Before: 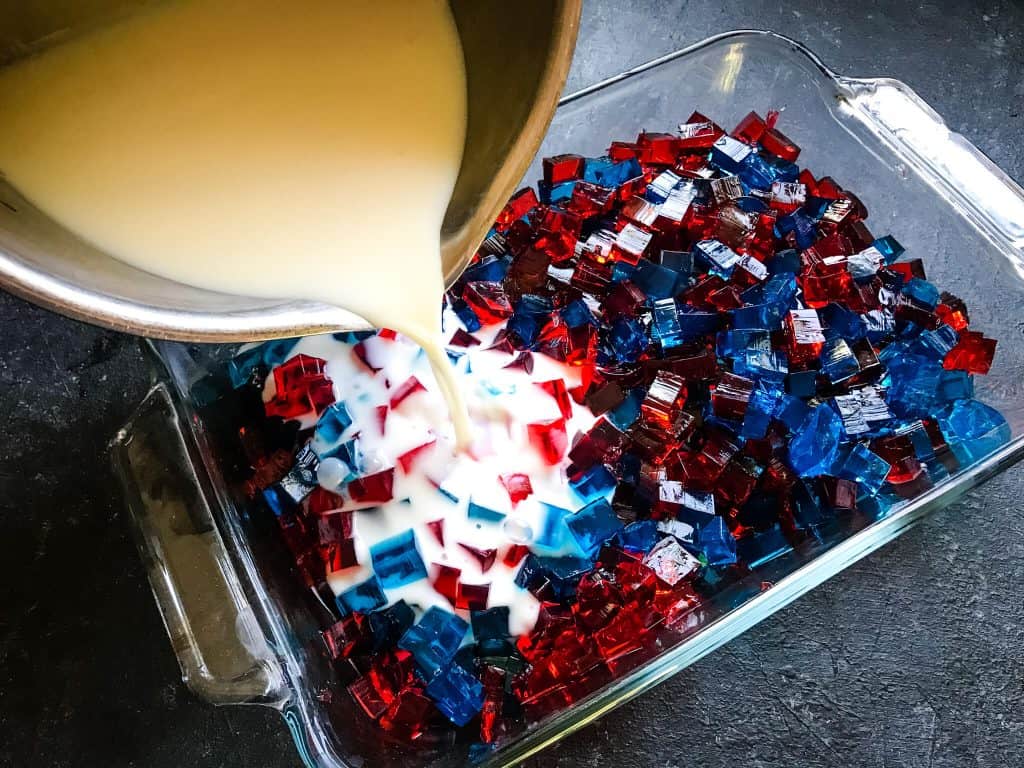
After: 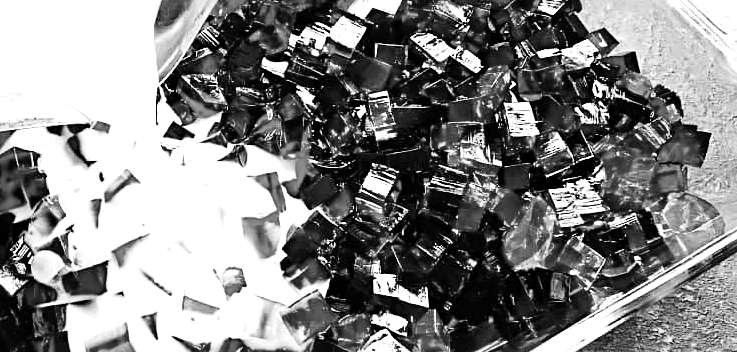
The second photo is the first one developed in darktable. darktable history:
rotate and perspective: automatic cropping original format, crop left 0, crop top 0
monochrome: on, module defaults
white balance: red 0.766, blue 1.537
crop and rotate: left 27.938%, top 27.046%, bottom 27.046%
sharpen: radius 4
base curve: curves: ch0 [(0, 0) (0.032, 0.025) (0.121, 0.166) (0.206, 0.329) (0.605, 0.79) (1, 1)], preserve colors none
exposure: exposure 0.999 EV, compensate highlight preservation false
rgb levels: mode RGB, independent channels, levels [[0, 0.5, 1], [0, 0.521, 1], [0, 0.536, 1]]
